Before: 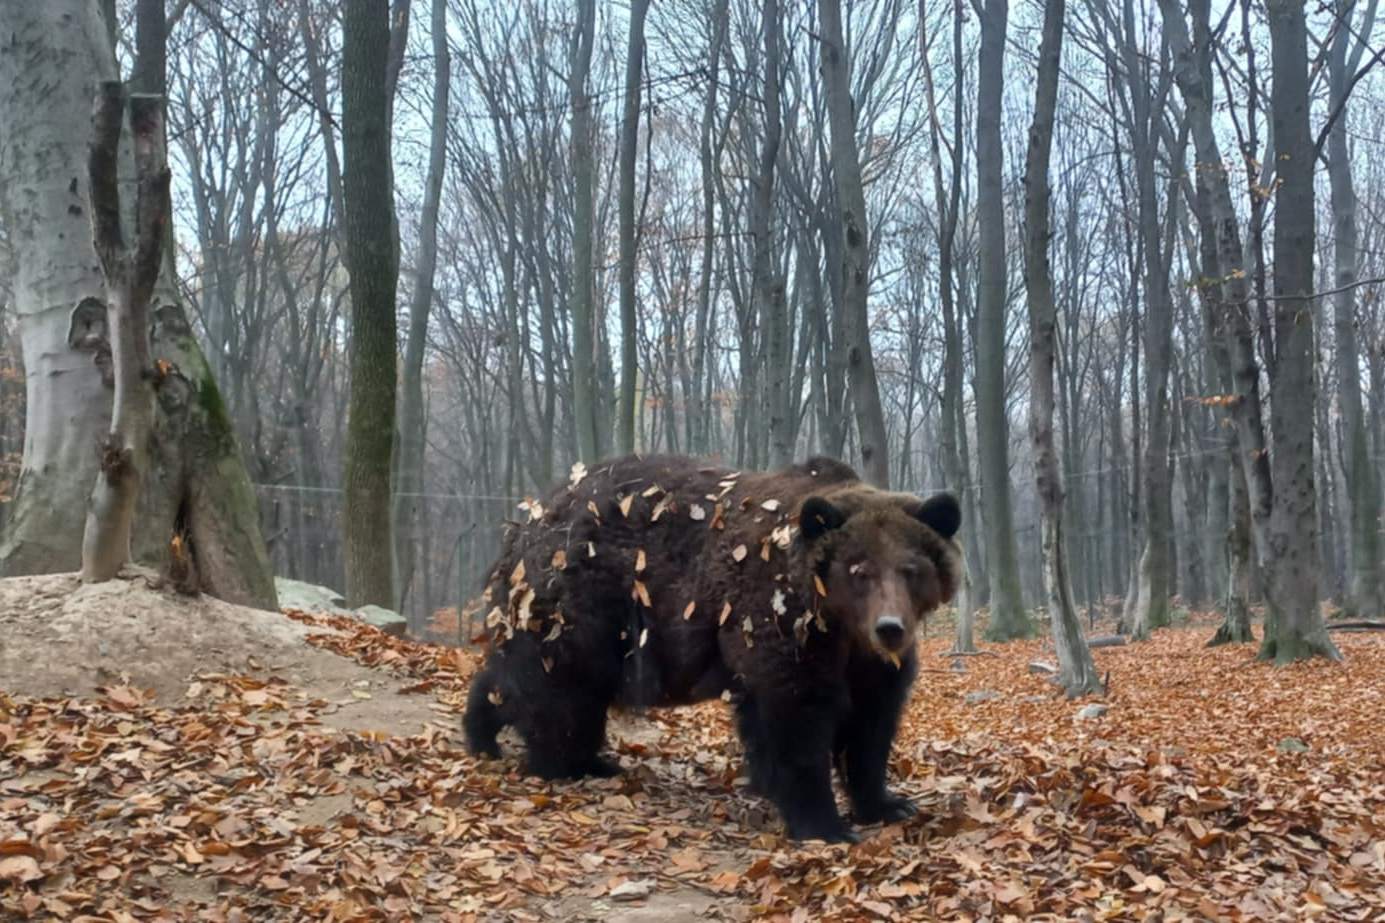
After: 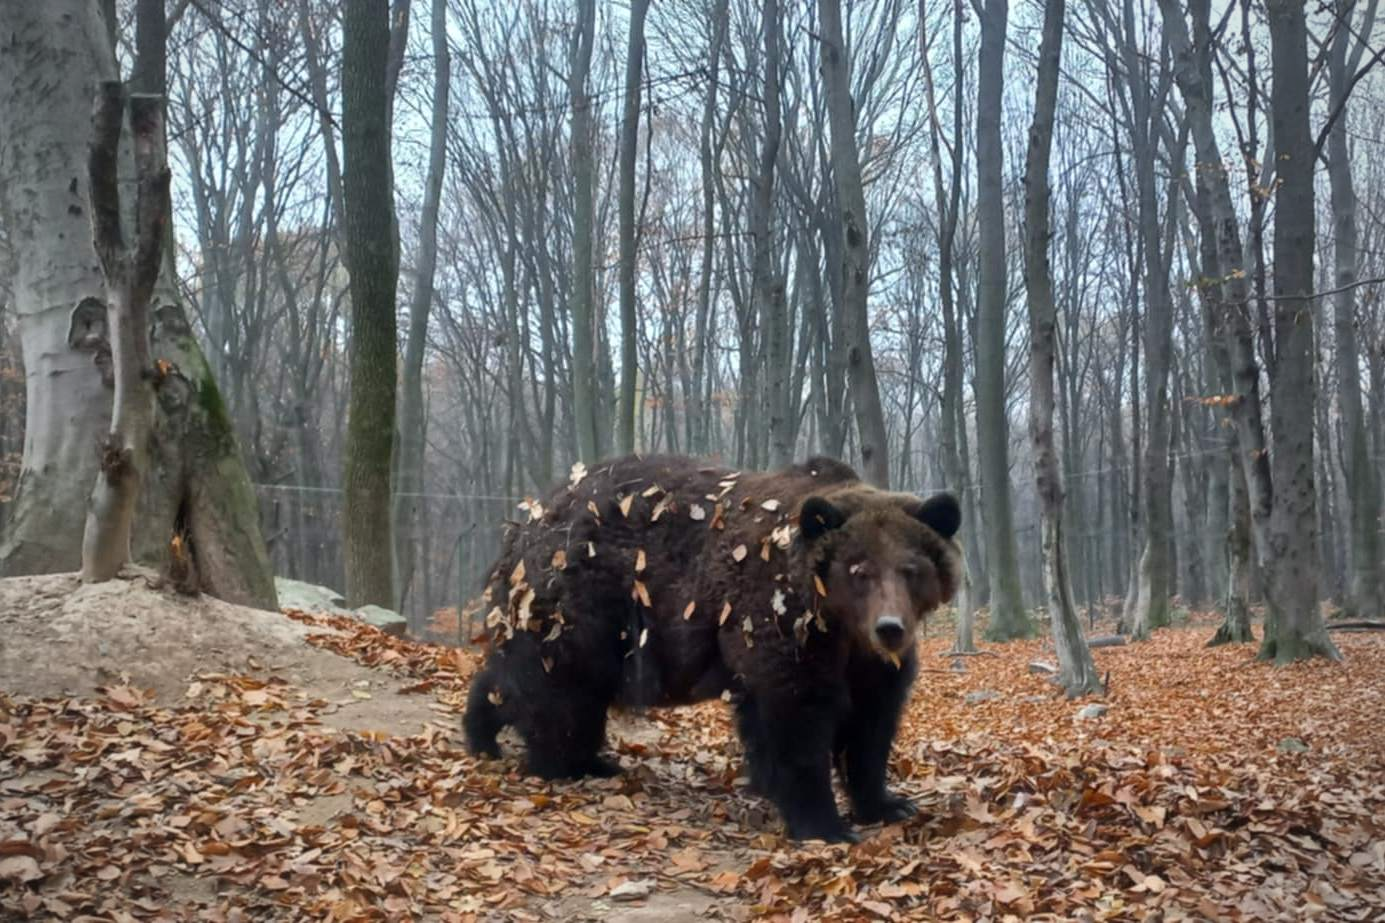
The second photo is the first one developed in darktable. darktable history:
vignetting: on, module defaults
tone equalizer: edges refinement/feathering 500, mask exposure compensation -1.57 EV, preserve details no
